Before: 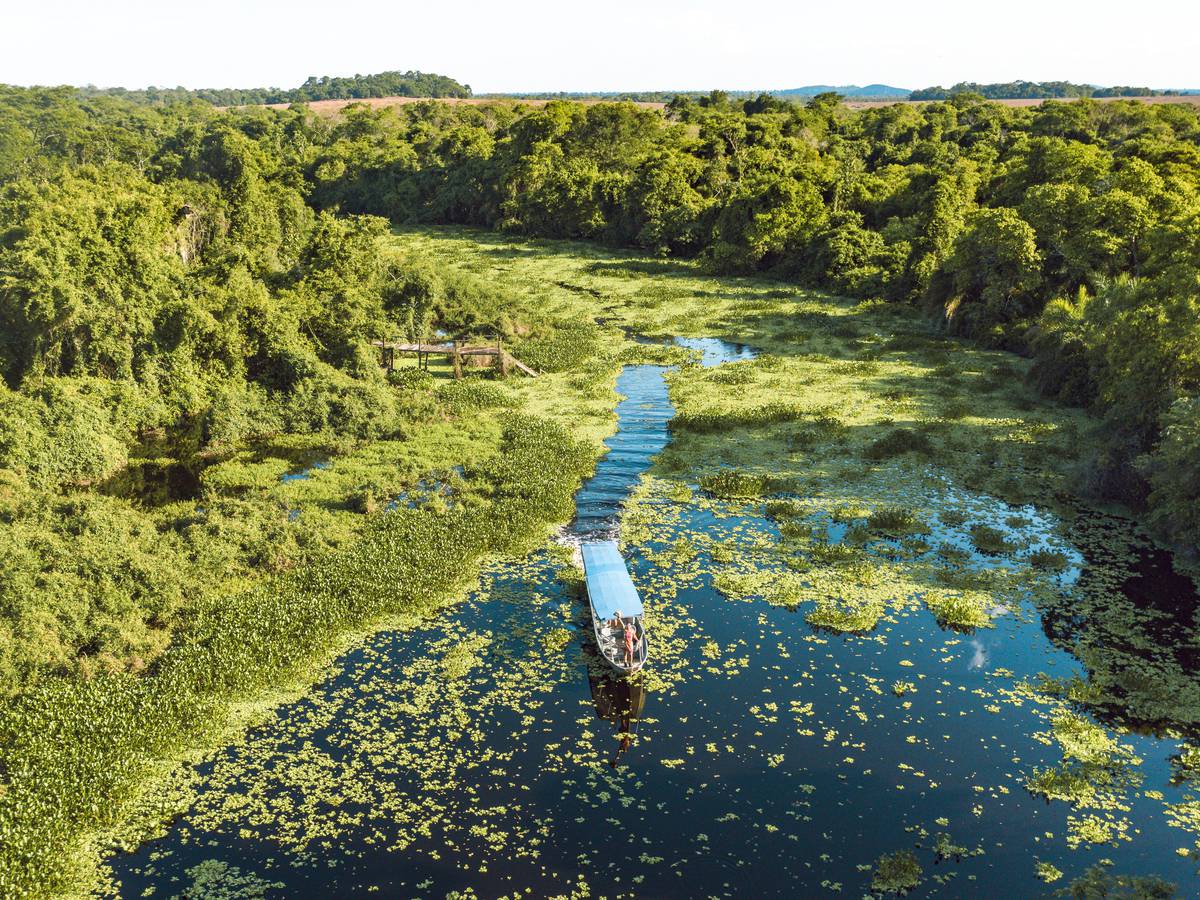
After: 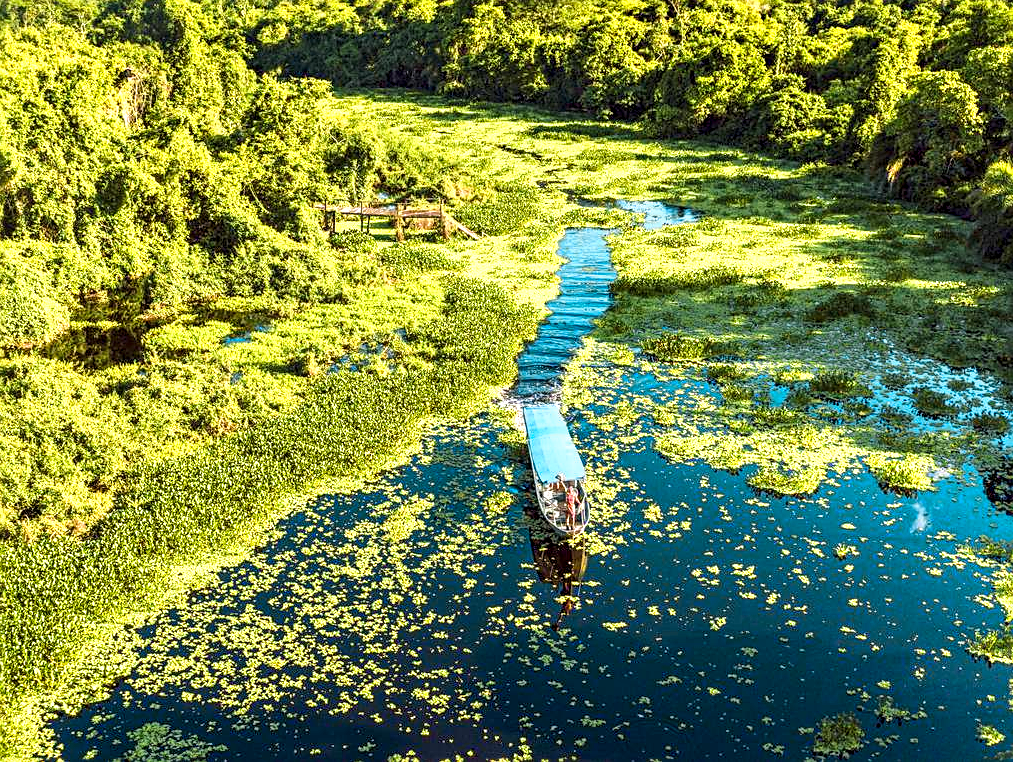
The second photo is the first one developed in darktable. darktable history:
local contrast: detail 144%
color zones: curves: ch0 [(0, 0.485) (0.178, 0.476) (0.261, 0.623) (0.411, 0.403) (0.708, 0.603) (0.934, 0.412)]; ch1 [(0.003, 0.485) (0.149, 0.496) (0.229, 0.584) (0.326, 0.551) (0.484, 0.262) (0.757, 0.643)]
crop and rotate: left 4.881%, top 15.307%, right 10.65%
sharpen: on, module defaults
color balance rgb: shadows lift › hue 87.35°, perceptual saturation grading › global saturation 0.647%, perceptual brilliance grading › mid-tones 10.312%, perceptual brilliance grading › shadows 15.305%, global vibrance 20%
velvia: on, module defaults
